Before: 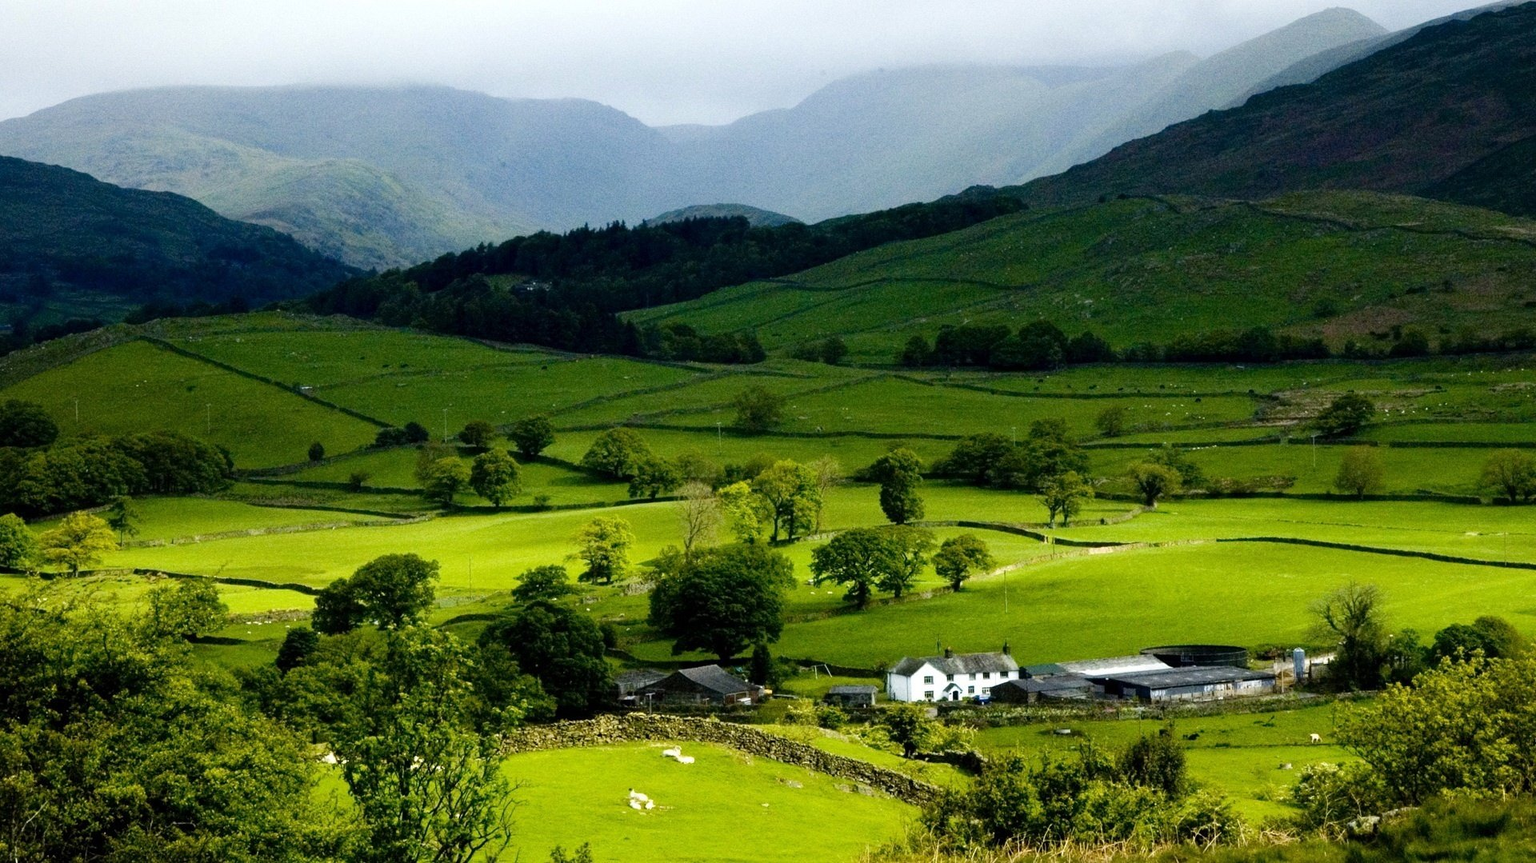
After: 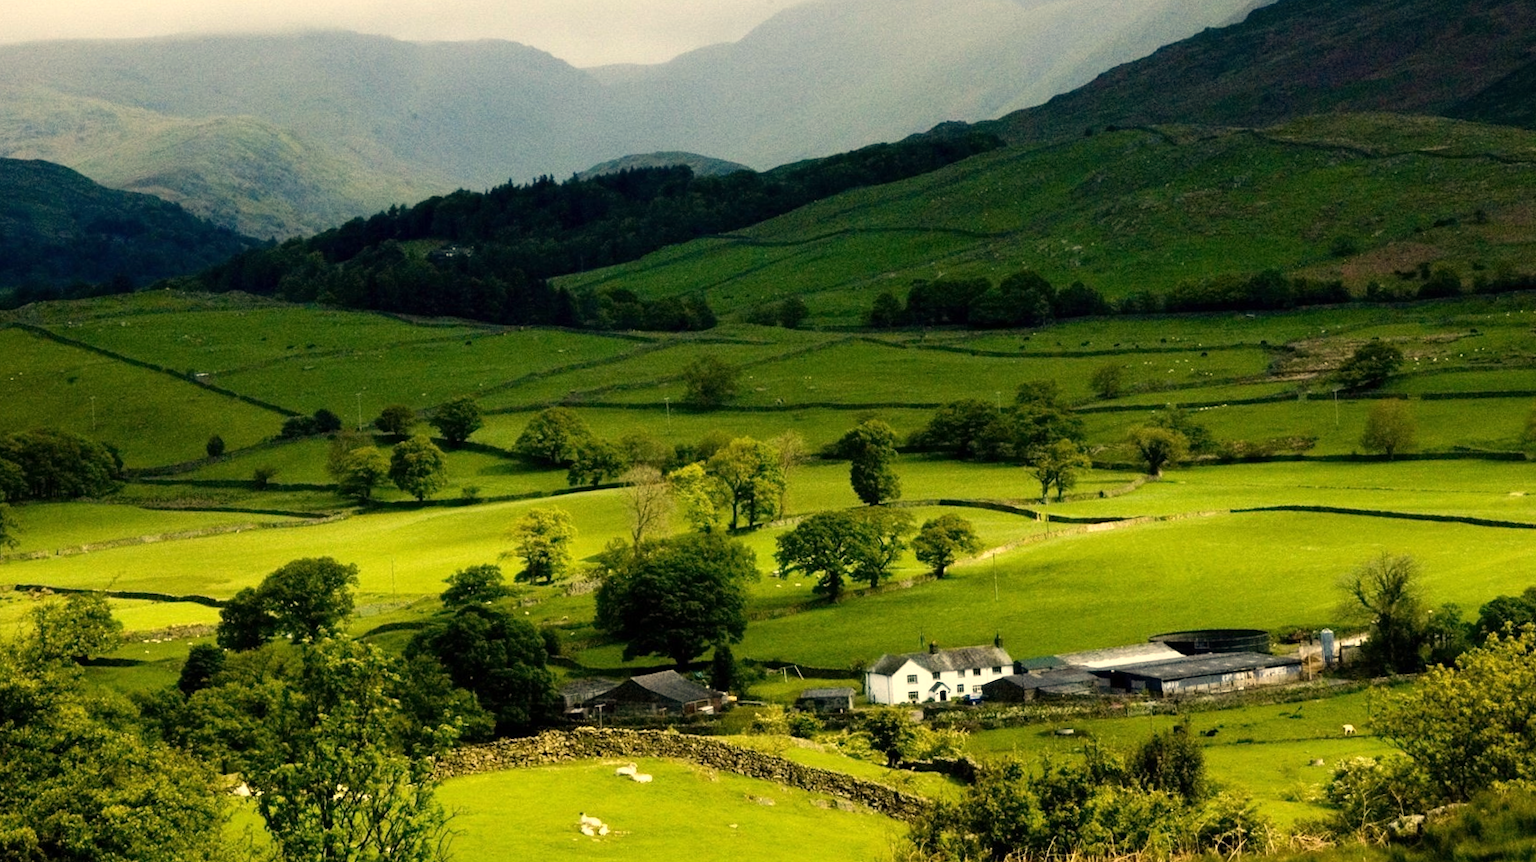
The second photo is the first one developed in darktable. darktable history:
crop and rotate: angle 1.96°, left 5.673%, top 5.673%
white balance: red 1.123, blue 0.83
